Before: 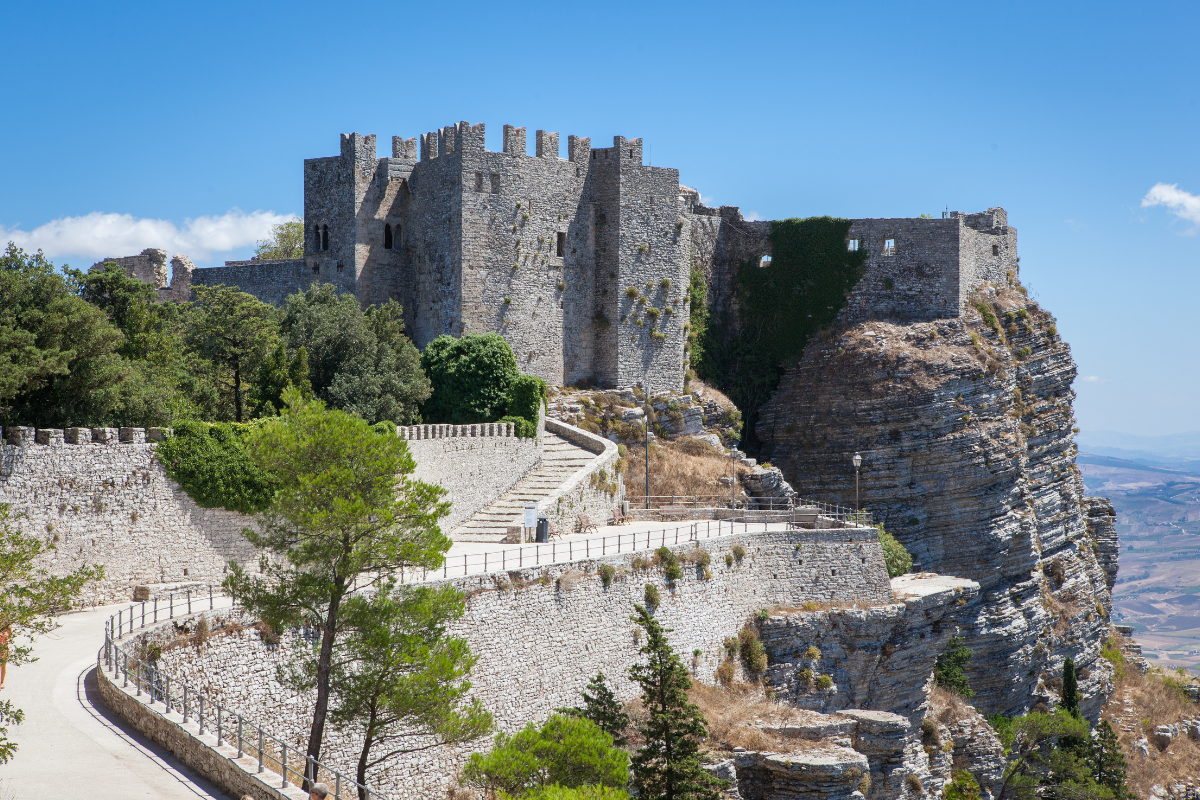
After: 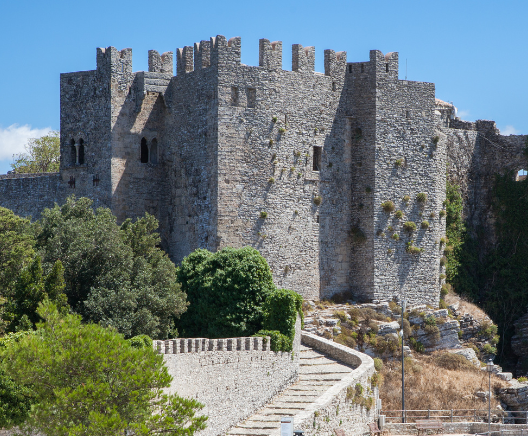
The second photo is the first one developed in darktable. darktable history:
crop: left 20.387%, top 10.824%, right 35.553%, bottom 34.67%
